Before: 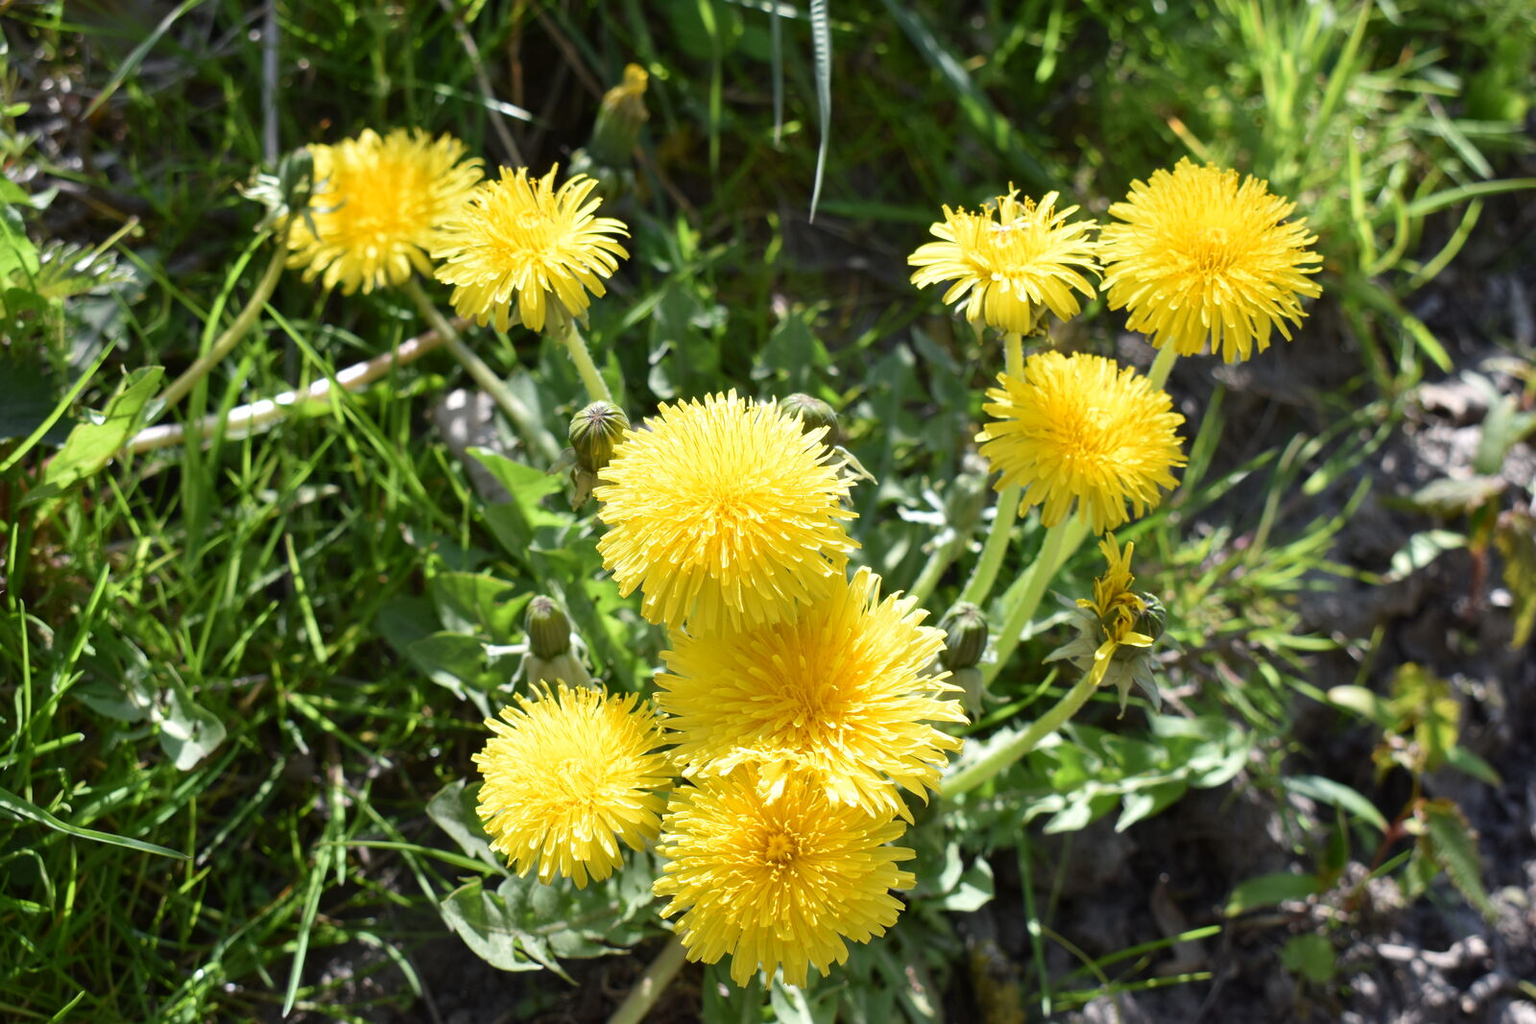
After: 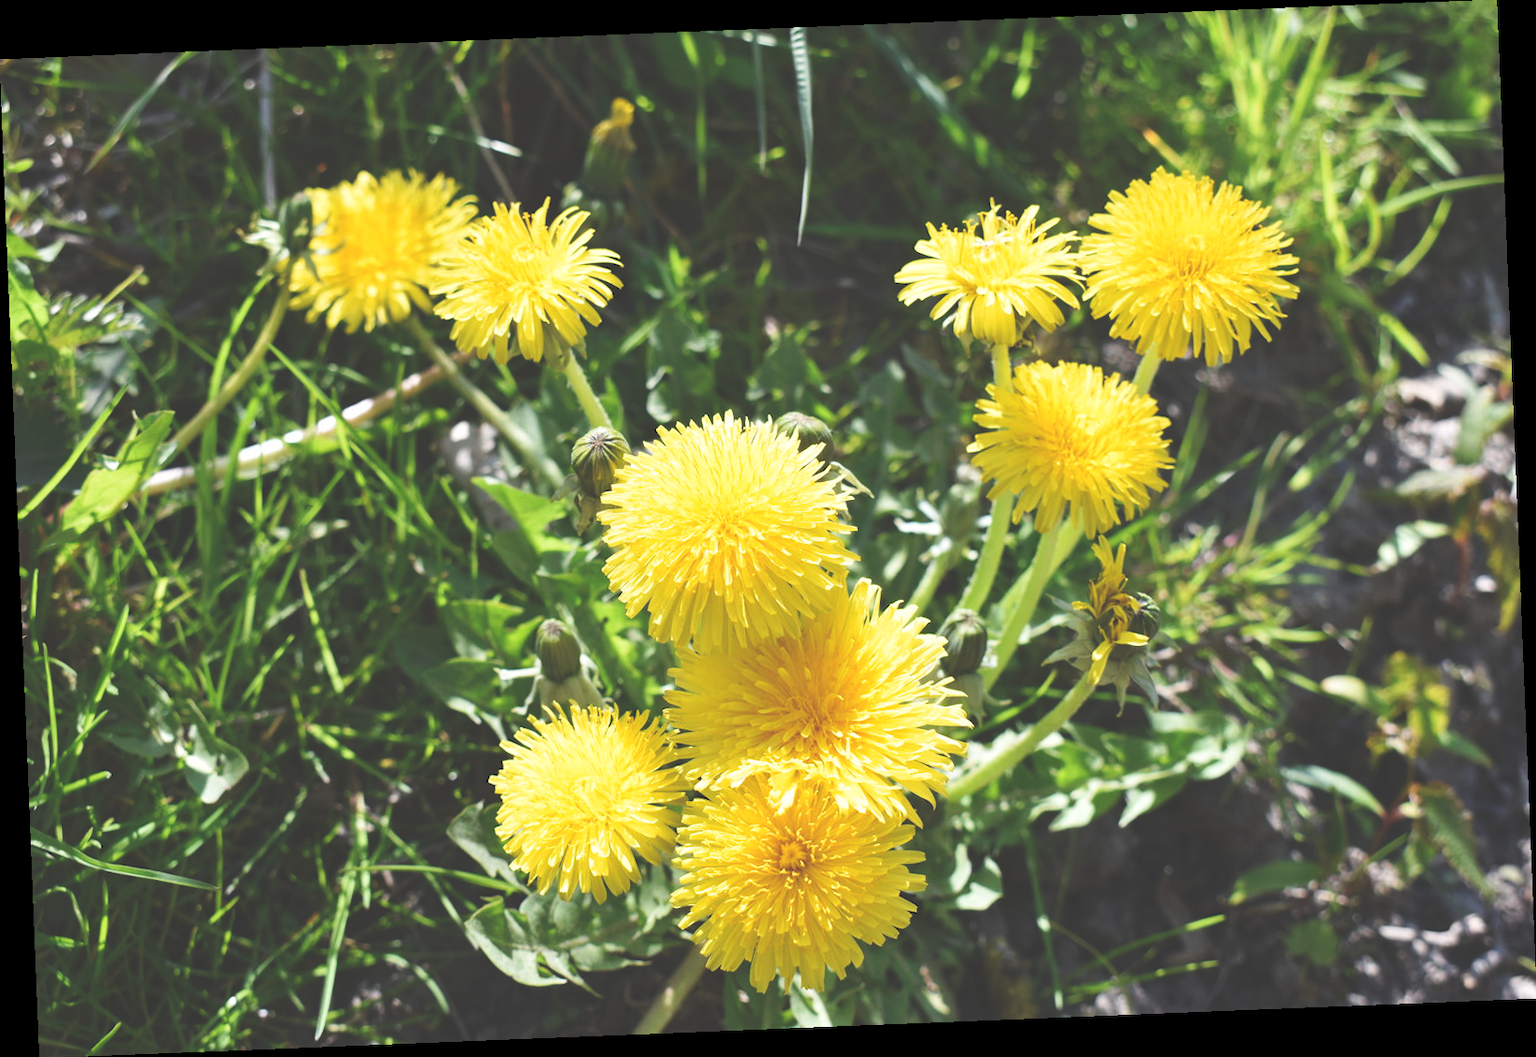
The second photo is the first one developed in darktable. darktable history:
rotate and perspective: rotation -2.29°, automatic cropping off
tone curve: curves: ch0 [(0, 0) (0.003, 0.224) (0.011, 0.229) (0.025, 0.234) (0.044, 0.242) (0.069, 0.249) (0.1, 0.256) (0.136, 0.265) (0.177, 0.285) (0.224, 0.304) (0.277, 0.337) (0.335, 0.385) (0.399, 0.435) (0.468, 0.507) (0.543, 0.59) (0.623, 0.674) (0.709, 0.763) (0.801, 0.852) (0.898, 0.931) (1, 1)], preserve colors none
